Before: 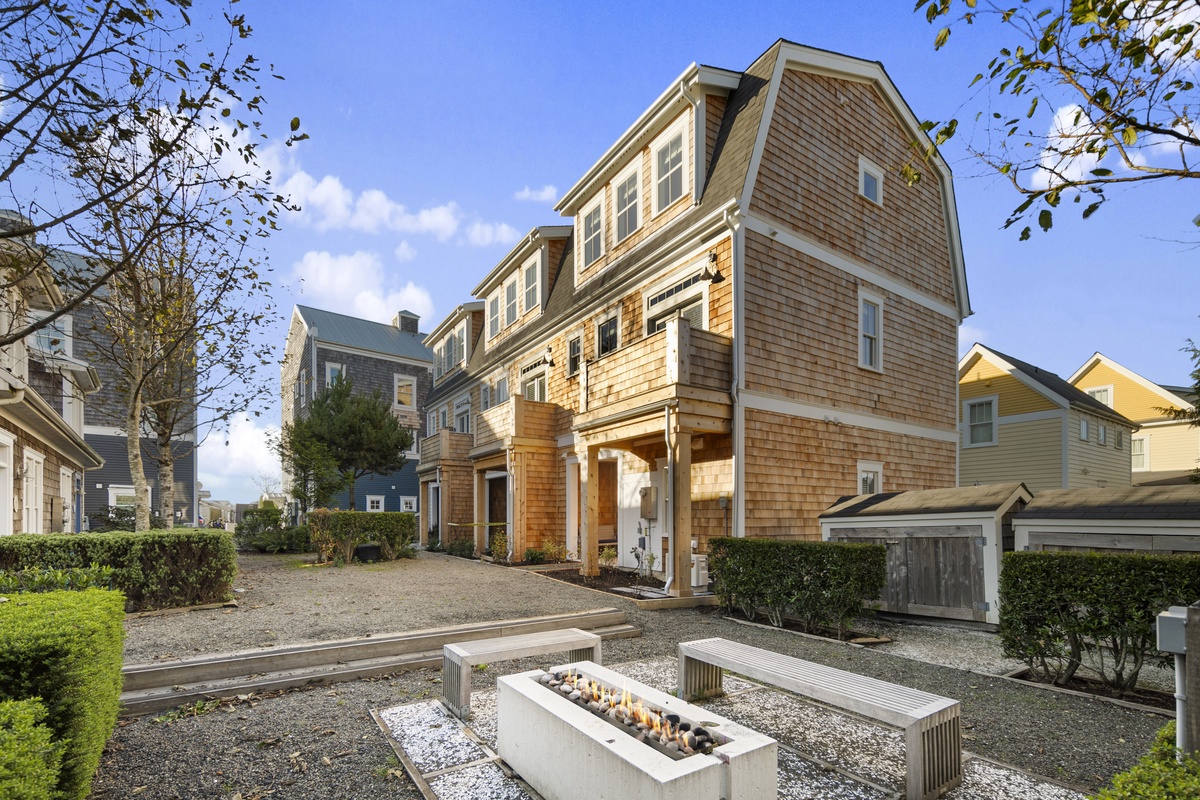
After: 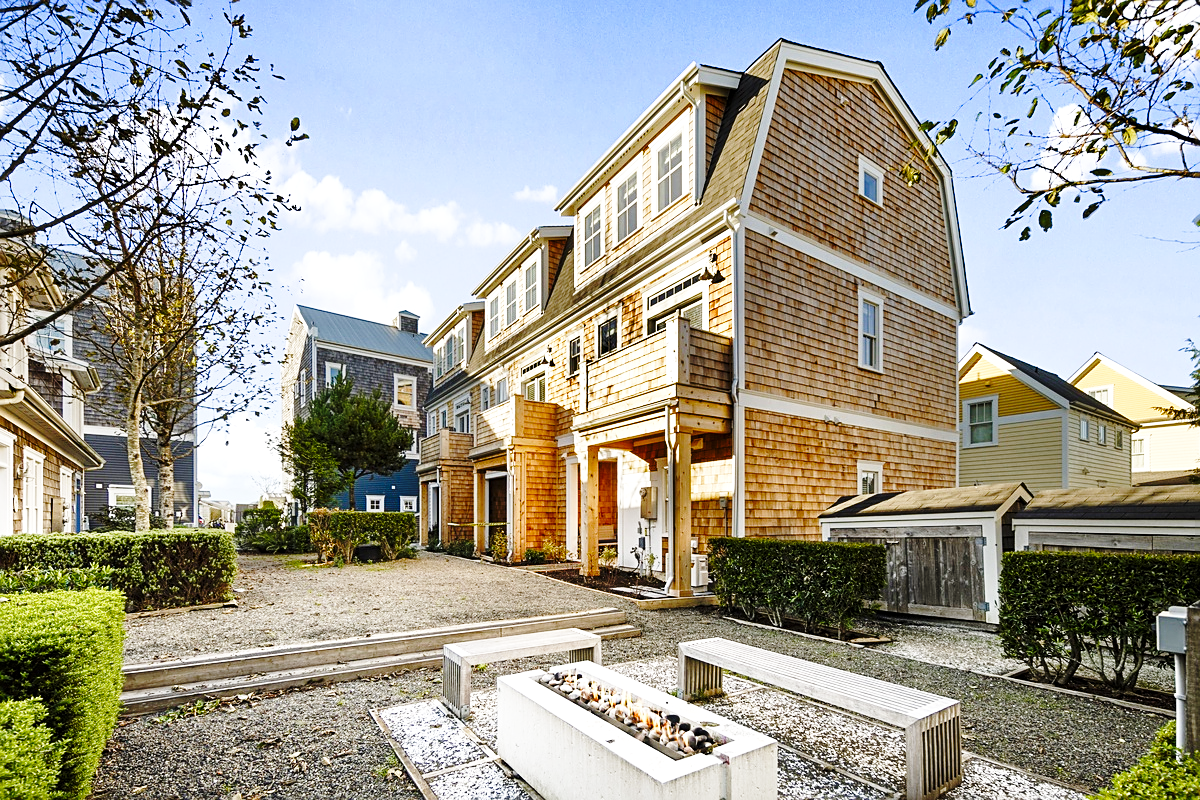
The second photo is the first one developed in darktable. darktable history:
local contrast: highlights 107%, shadows 97%, detail 119%, midtone range 0.2
sharpen: on, module defaults
color balance rgb: perceptual saturation grading › global saturation 20%, perceptual saturation grading › highlights -50.147%, perceptual saturation grading › shadows 30.703%, global vibrance 9.348%
base curve: curves: ch0 [(0, 0) (0.04, 0.03) (0.133, 0.232) (0.448, 0.748) (0.843, 0.968) (1, 1)], preserve colors none
